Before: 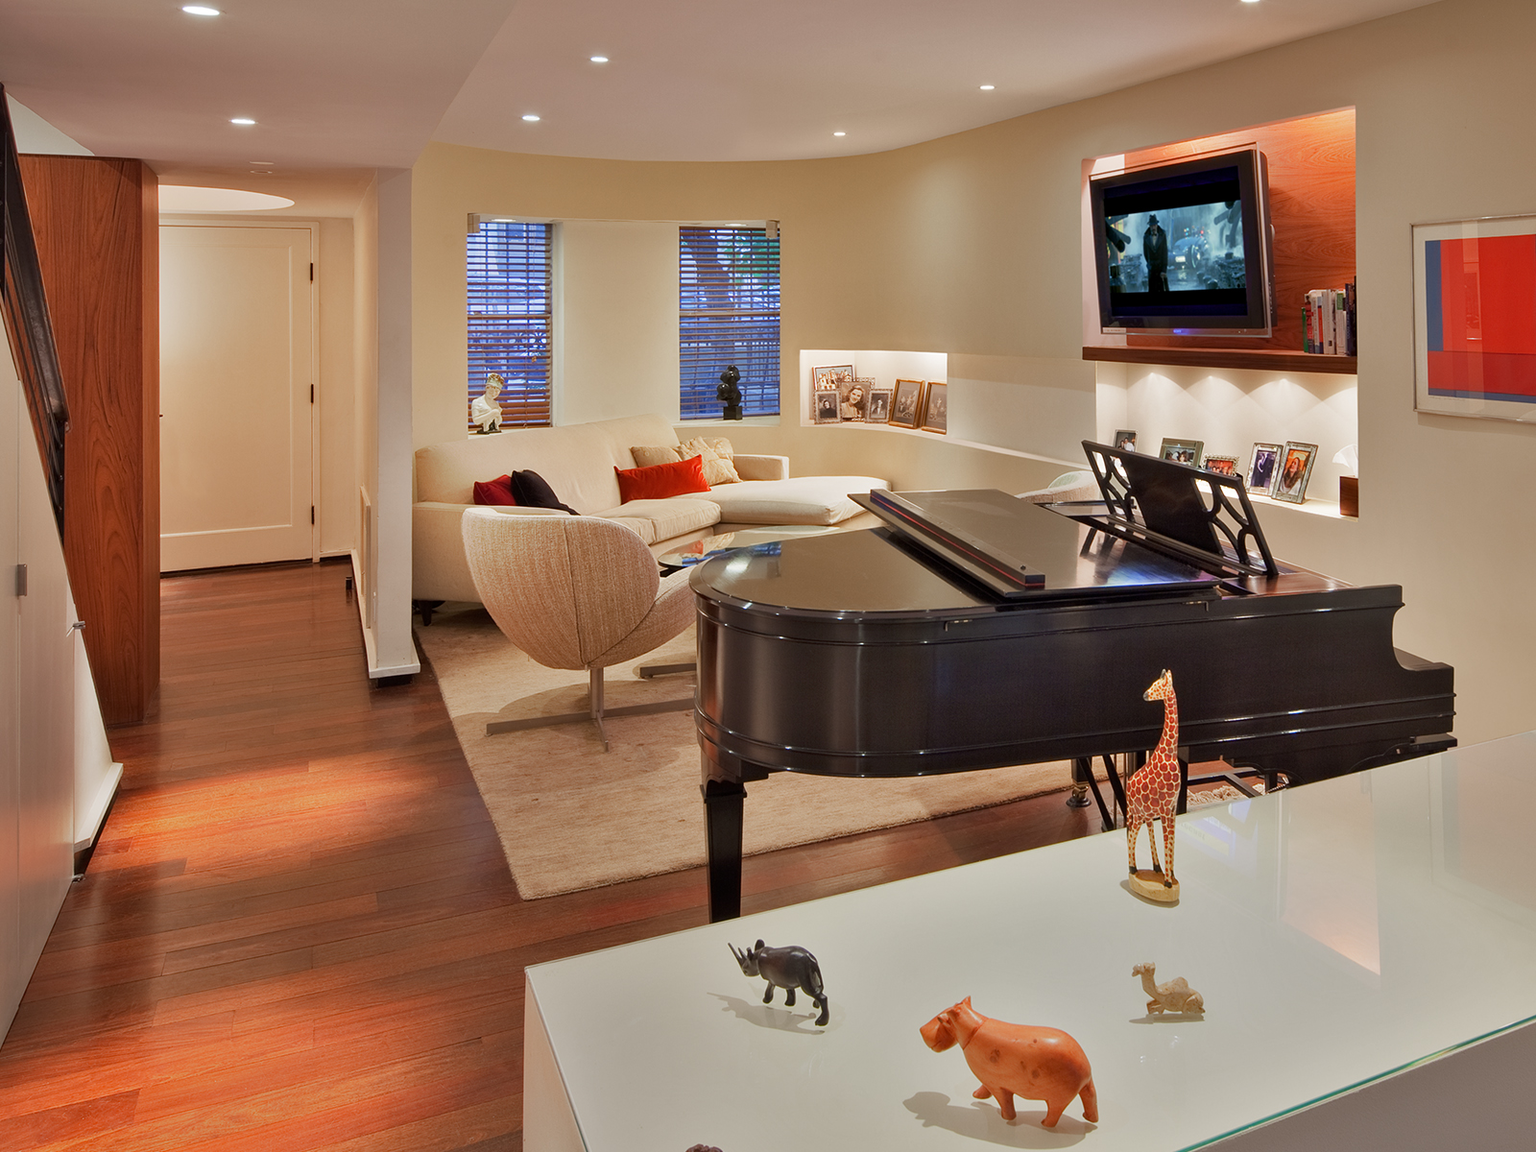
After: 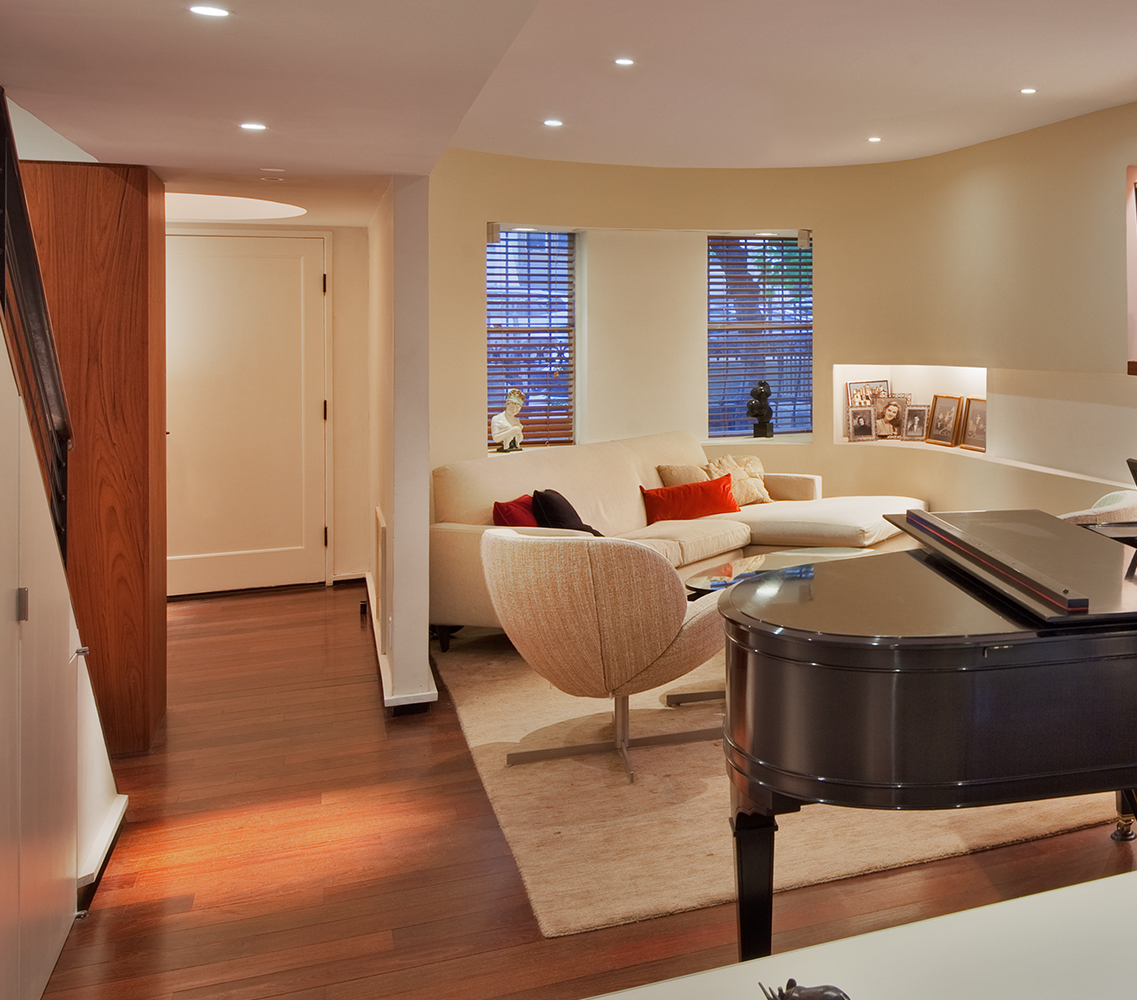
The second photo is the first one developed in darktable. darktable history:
exposure: compensate highlight preservation false
crop: right 28.885%, bottom 16.626%
